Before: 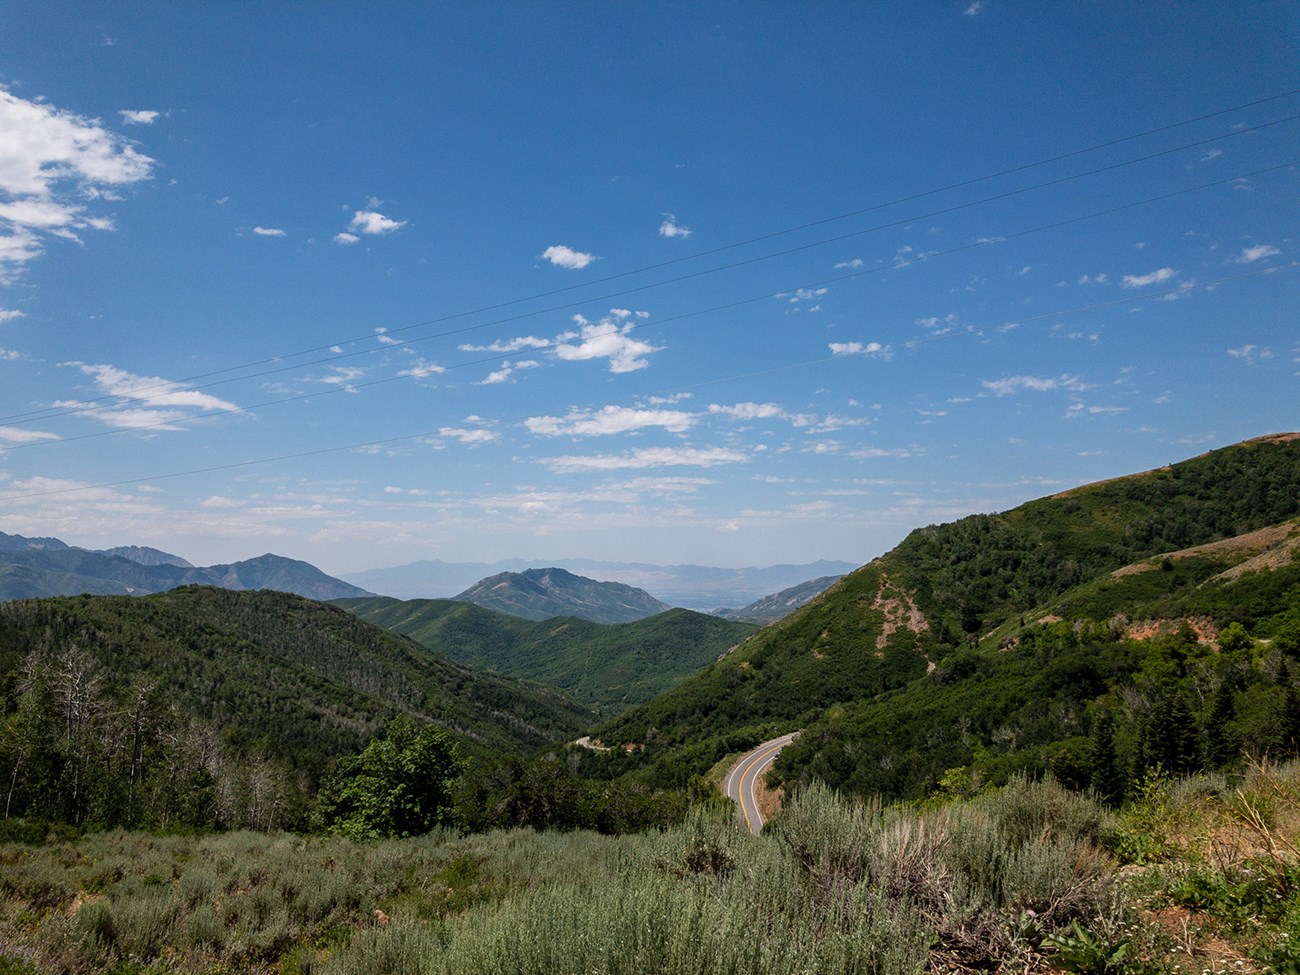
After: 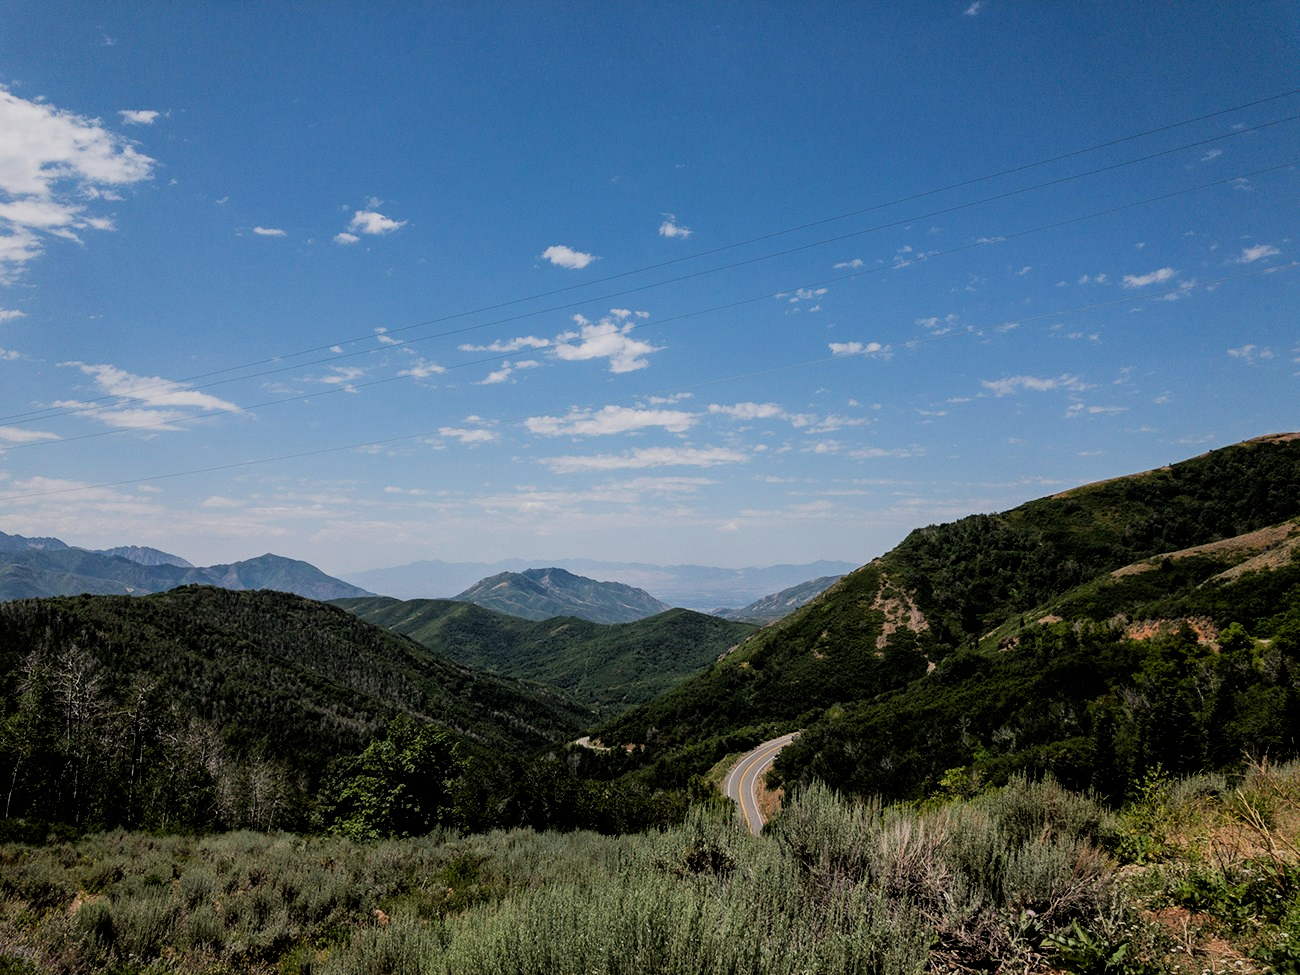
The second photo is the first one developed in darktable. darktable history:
filmic rgb: black relative exposure -5.1 EV, white relative exposure 3.99 EV, hardness 2.88, contrast 1.183
